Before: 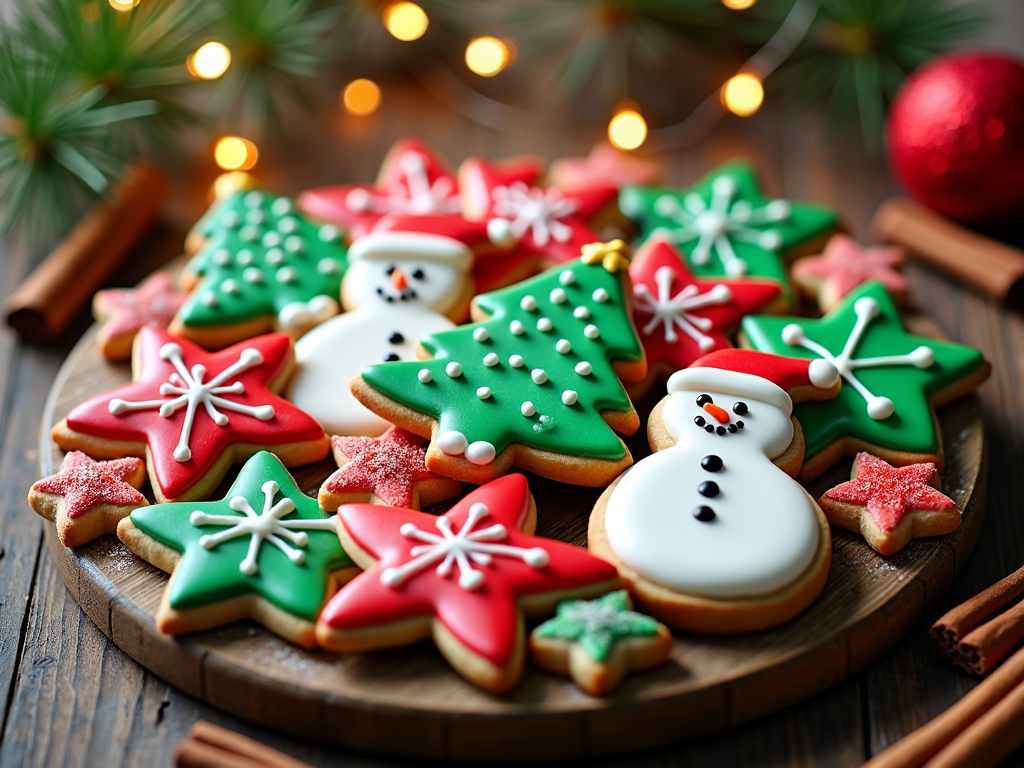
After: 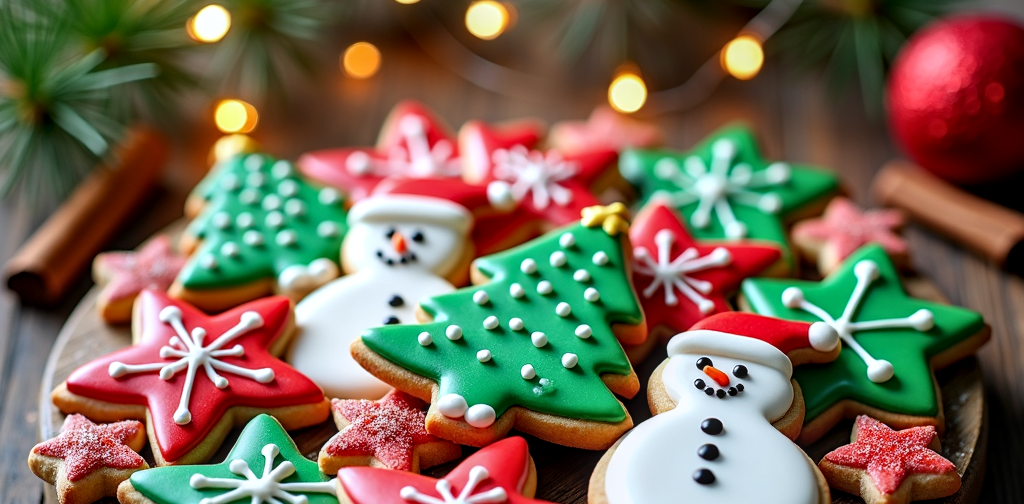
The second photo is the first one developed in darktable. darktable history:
white balance: red 0.983, blue 1.036
exposure: black level correction 0.001, compensate highlight preservation false
crop and rotate: top 4.848%, bottom 29.503%
local contrast: on, module defaults
